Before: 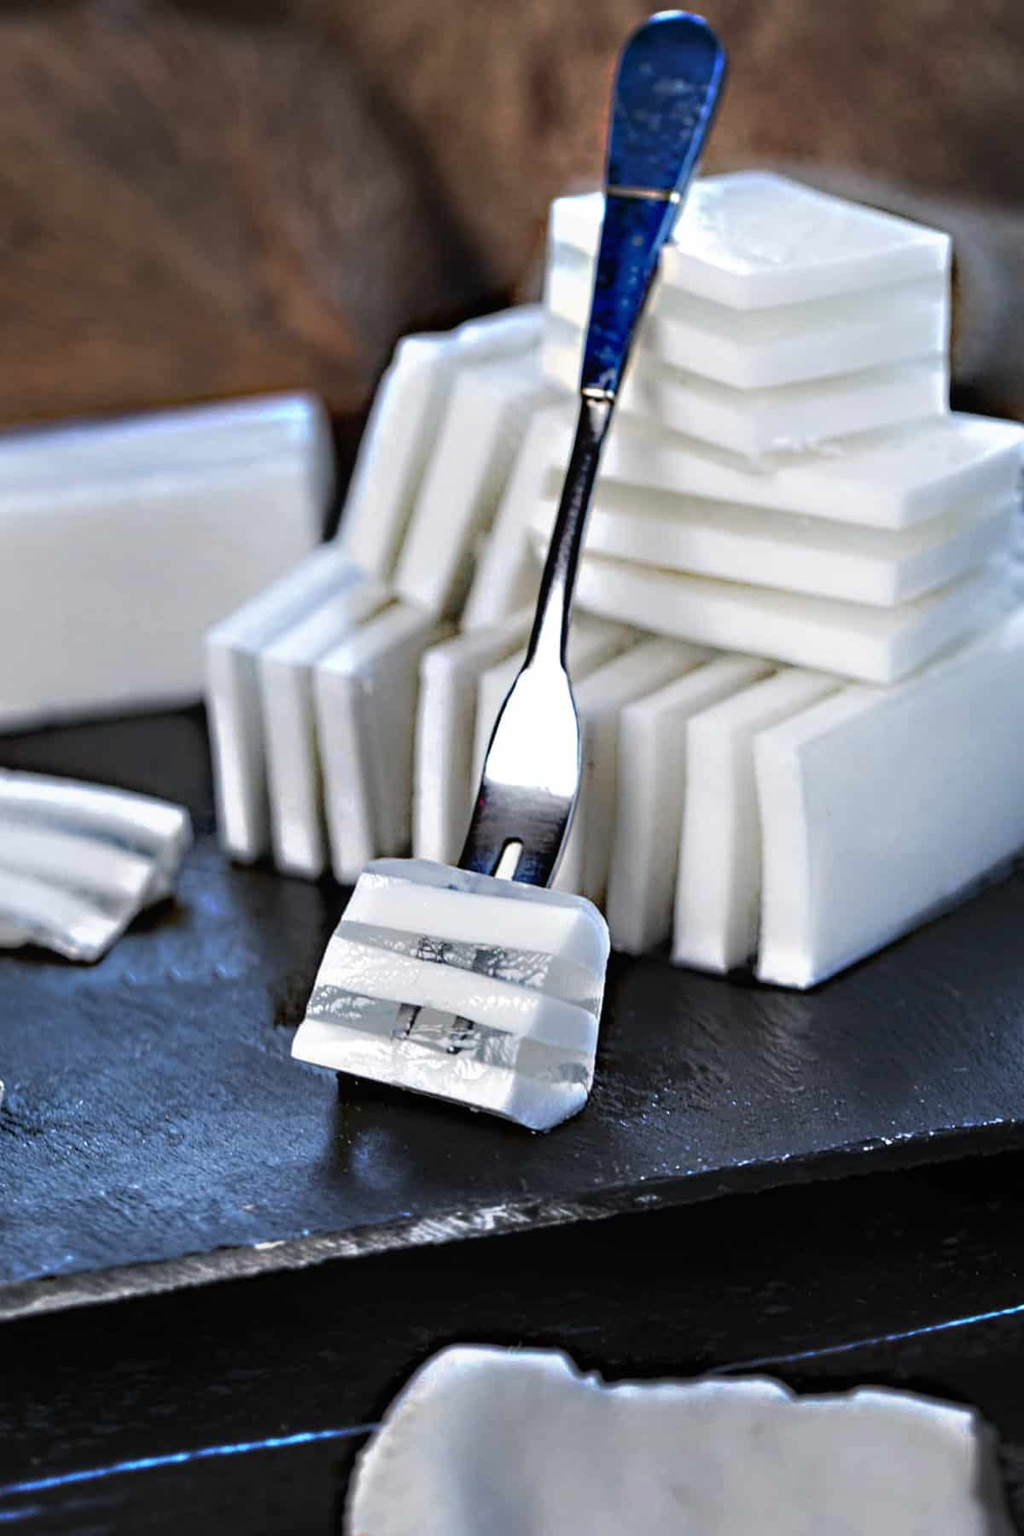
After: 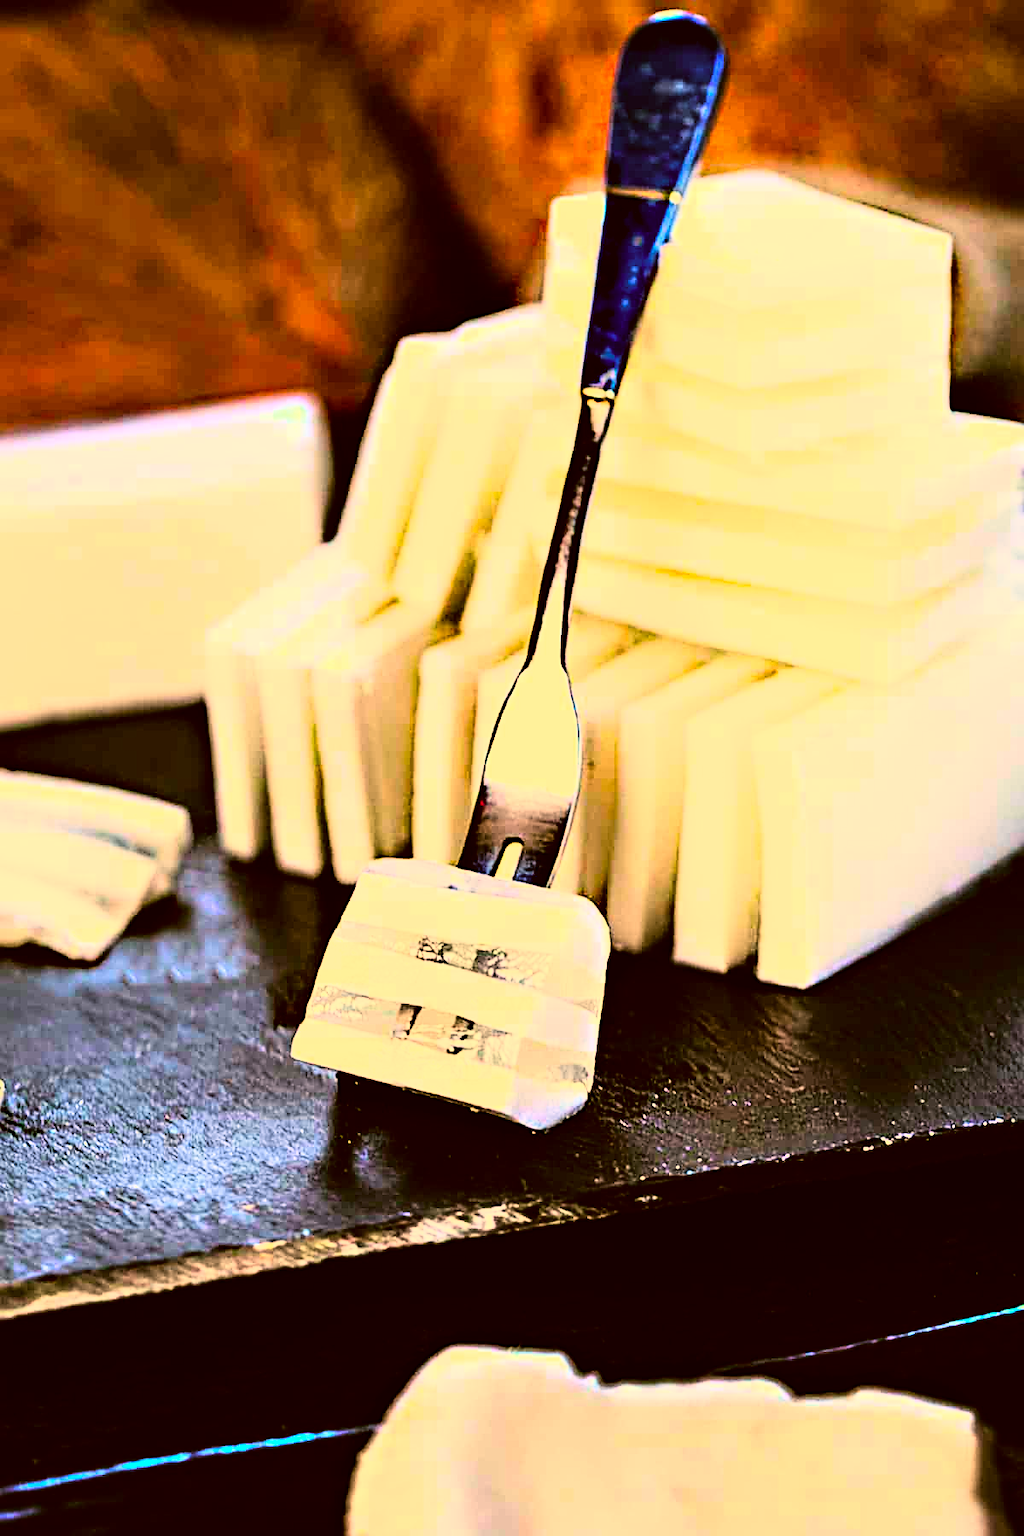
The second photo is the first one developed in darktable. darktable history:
sharpen: amount 0.55
rgb curve: curves: ch0 [(0, 0) (0.21, 0.15) (0.24, 0.21) (0.5, 0.75) (0.75, 0.96) (0.89, 0.99) (1, 1)]; ch1 [(0, 0.02) (0.21, 0.13) (0.25, 0.2) (0.5, 0.67) (0.75, 0.9) (0.89, 0.97) (1, 1)]; ch2 [(0, 0.02) (0.21, 0.13) (0.25, 0.2) (0.5, 0.67) (0.75, 0.9) (0.89, 0.97) (1, 1)], compensate middle gray true
color correction: highlights a* 10.44, highlights b* 30.04, shadows a* 2.73, shadows b* 17.51, saturation 1.72
exposure: black level correction 0.001, compensate highlight preservation false
